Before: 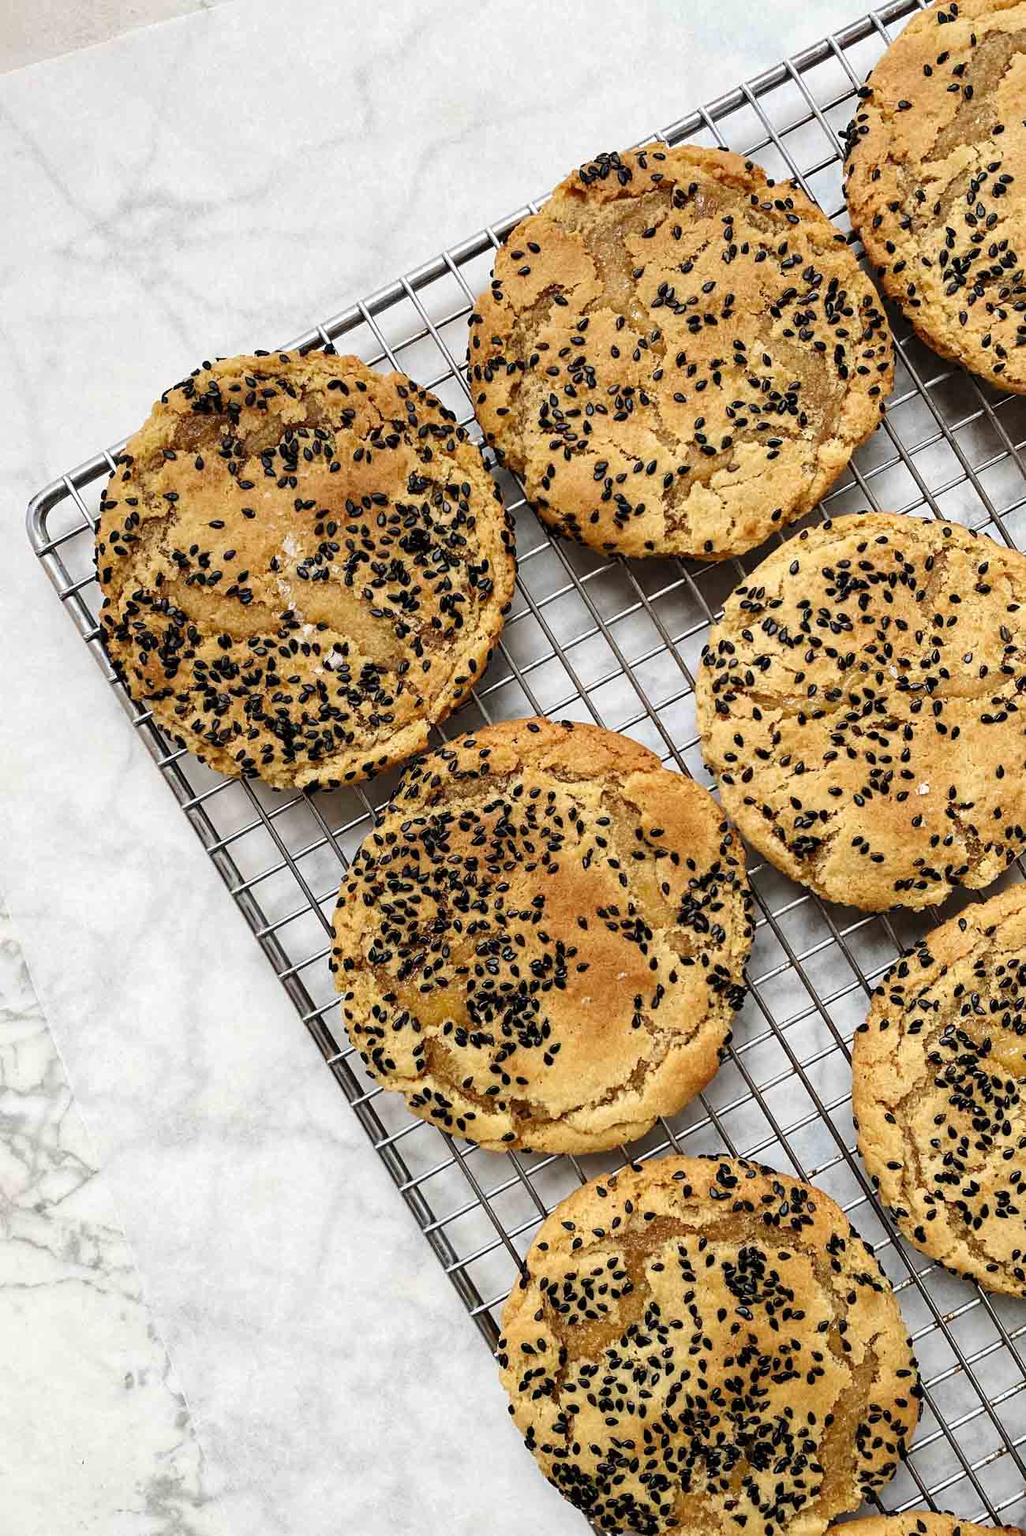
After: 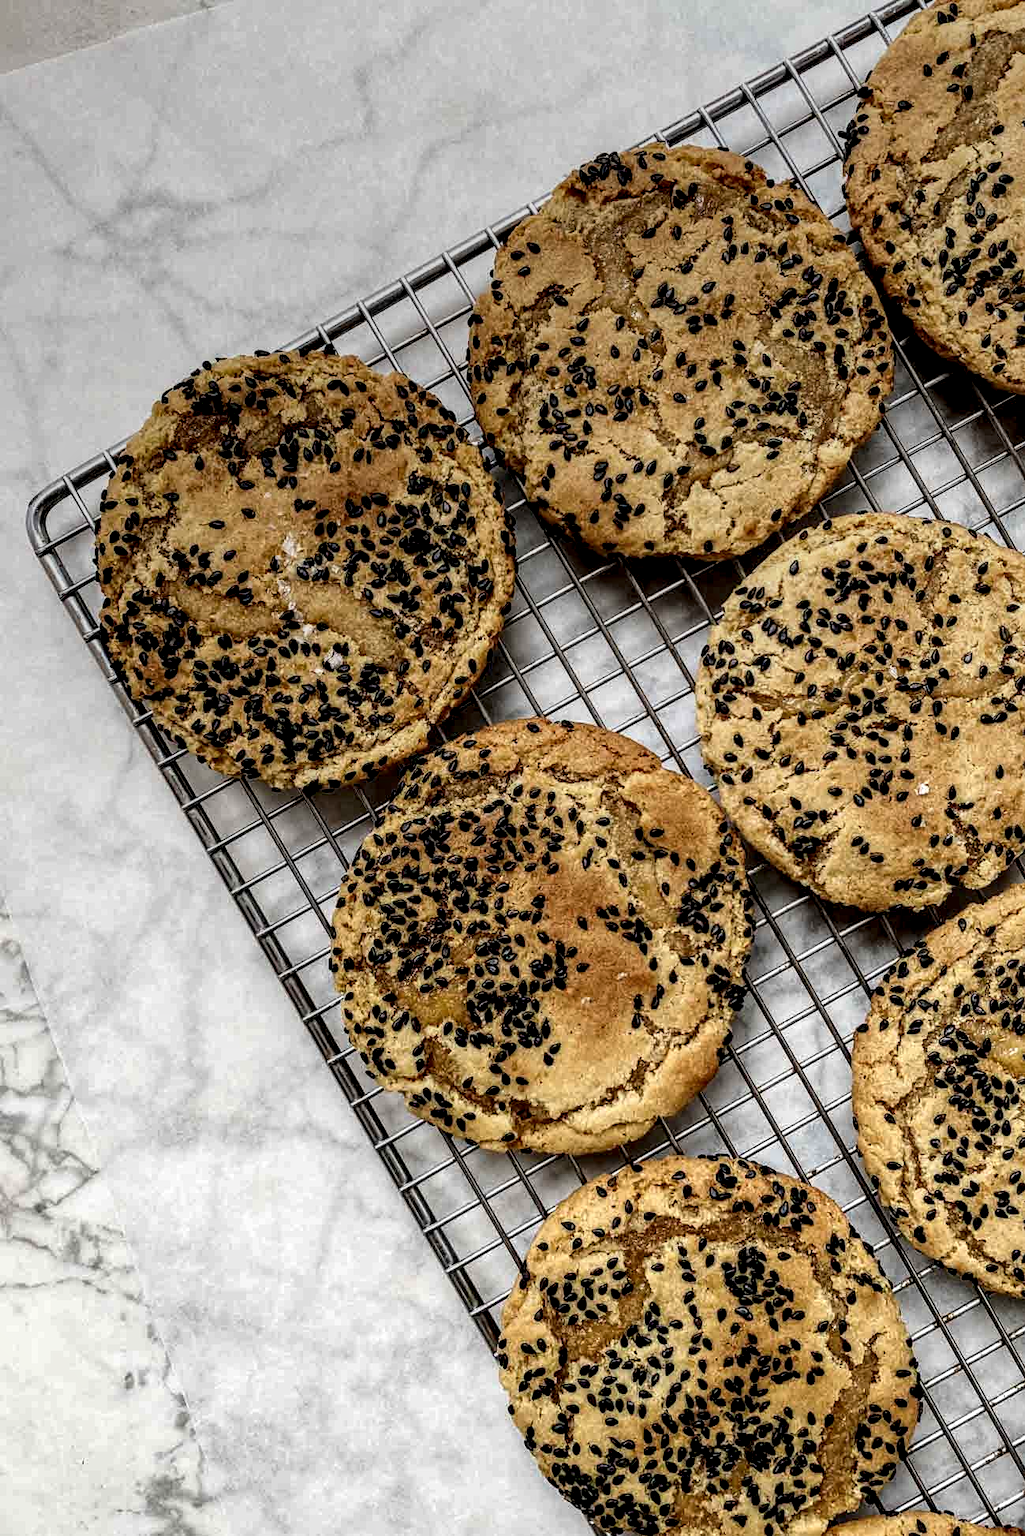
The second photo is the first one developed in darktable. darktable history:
graduated density: on, module defaults
contrast brightness saturation: contrast -0.08, brightness -0.04, saturation -0.11
local contrast: highlights 19%, detail 186%
